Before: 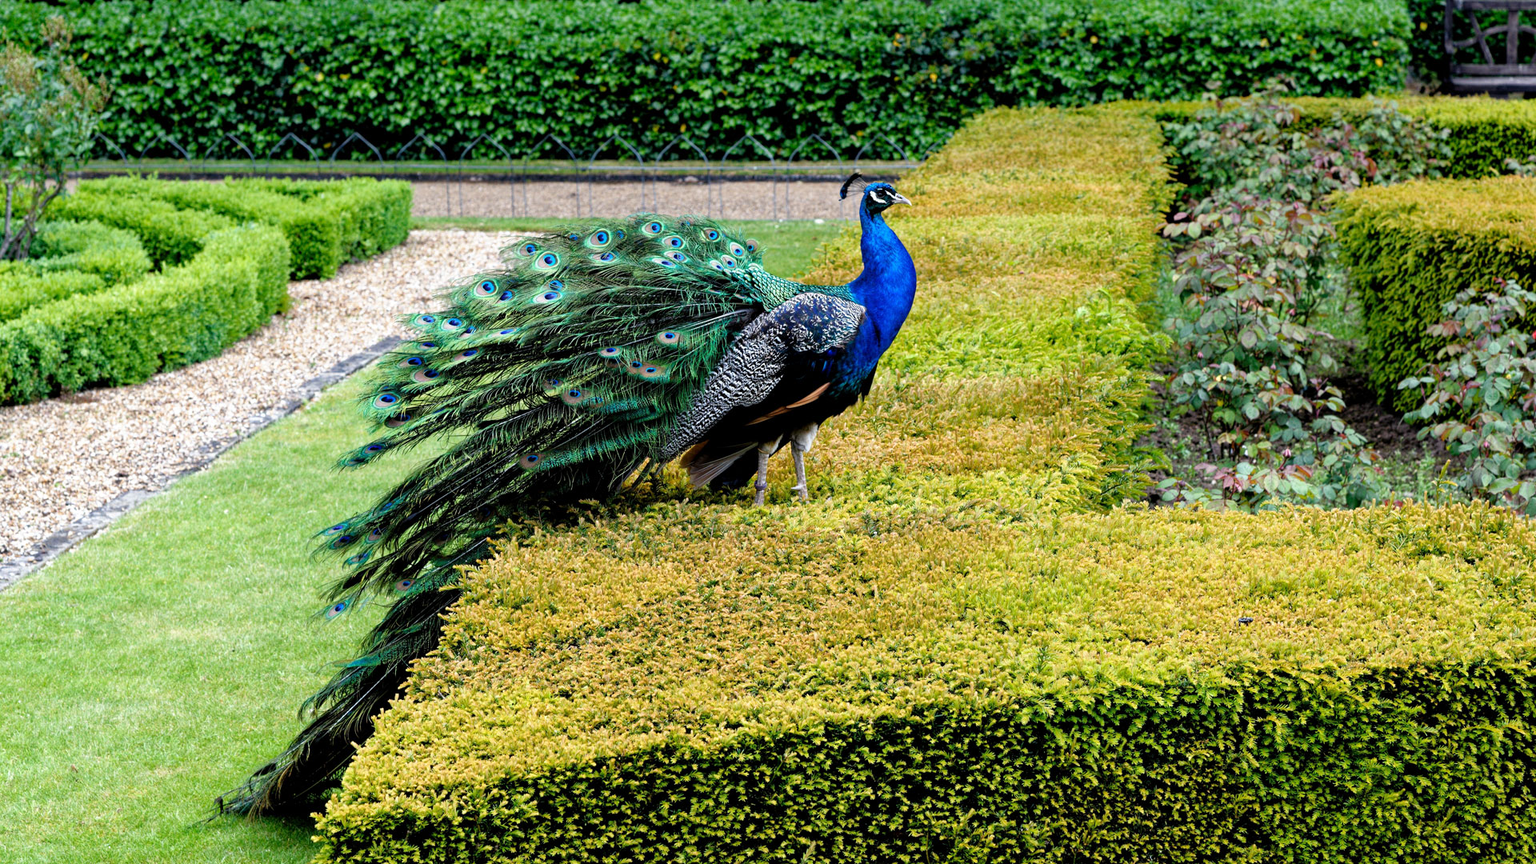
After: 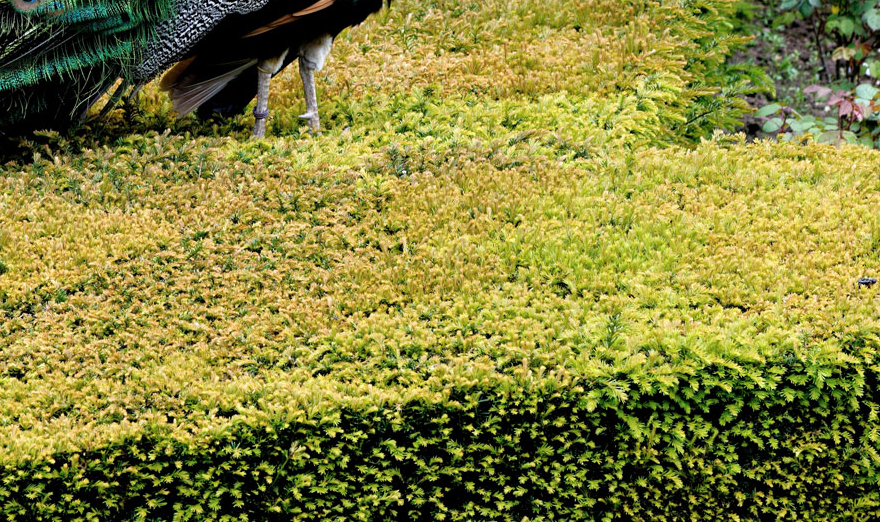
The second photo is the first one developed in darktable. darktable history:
crop: left 35.976%, top 45.819%, right 18.162%, bottom 5.807%
contrast brightness saturation: saturation -0.05
